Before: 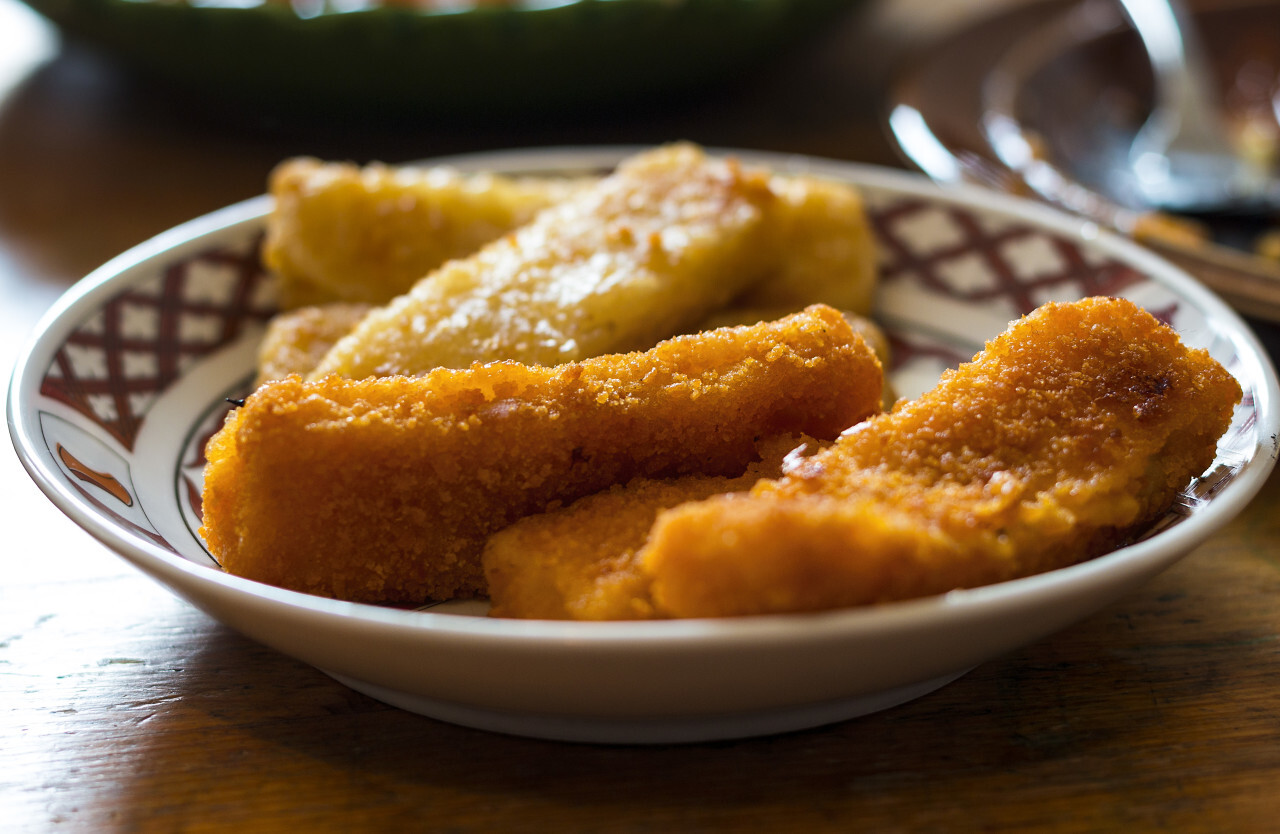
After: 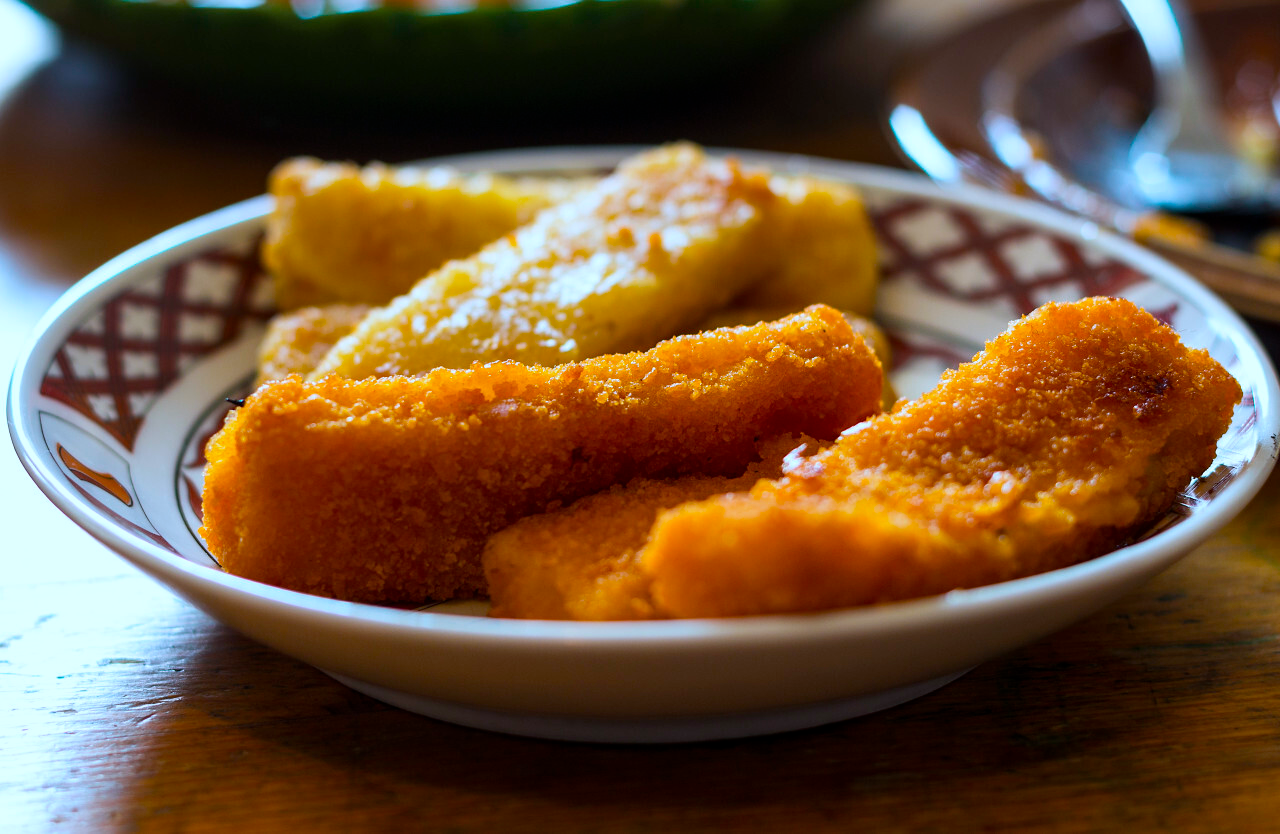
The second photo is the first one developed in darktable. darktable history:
color balance: output saturation 120%
white balance: red 0.926, green 1.003, blue 1.133
